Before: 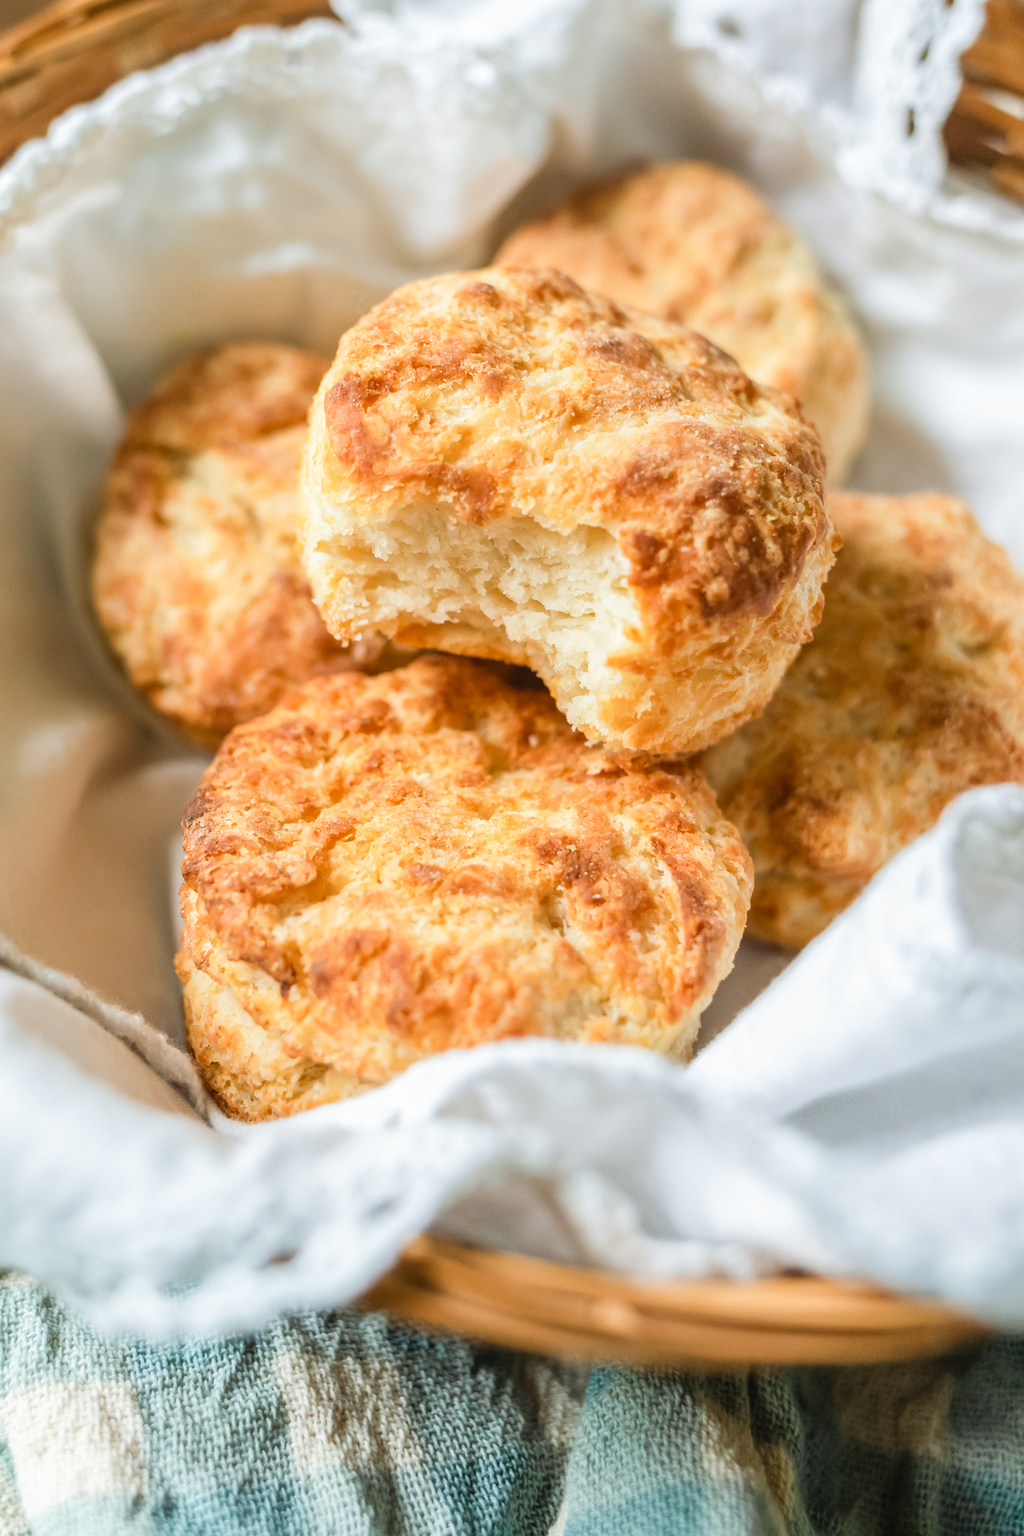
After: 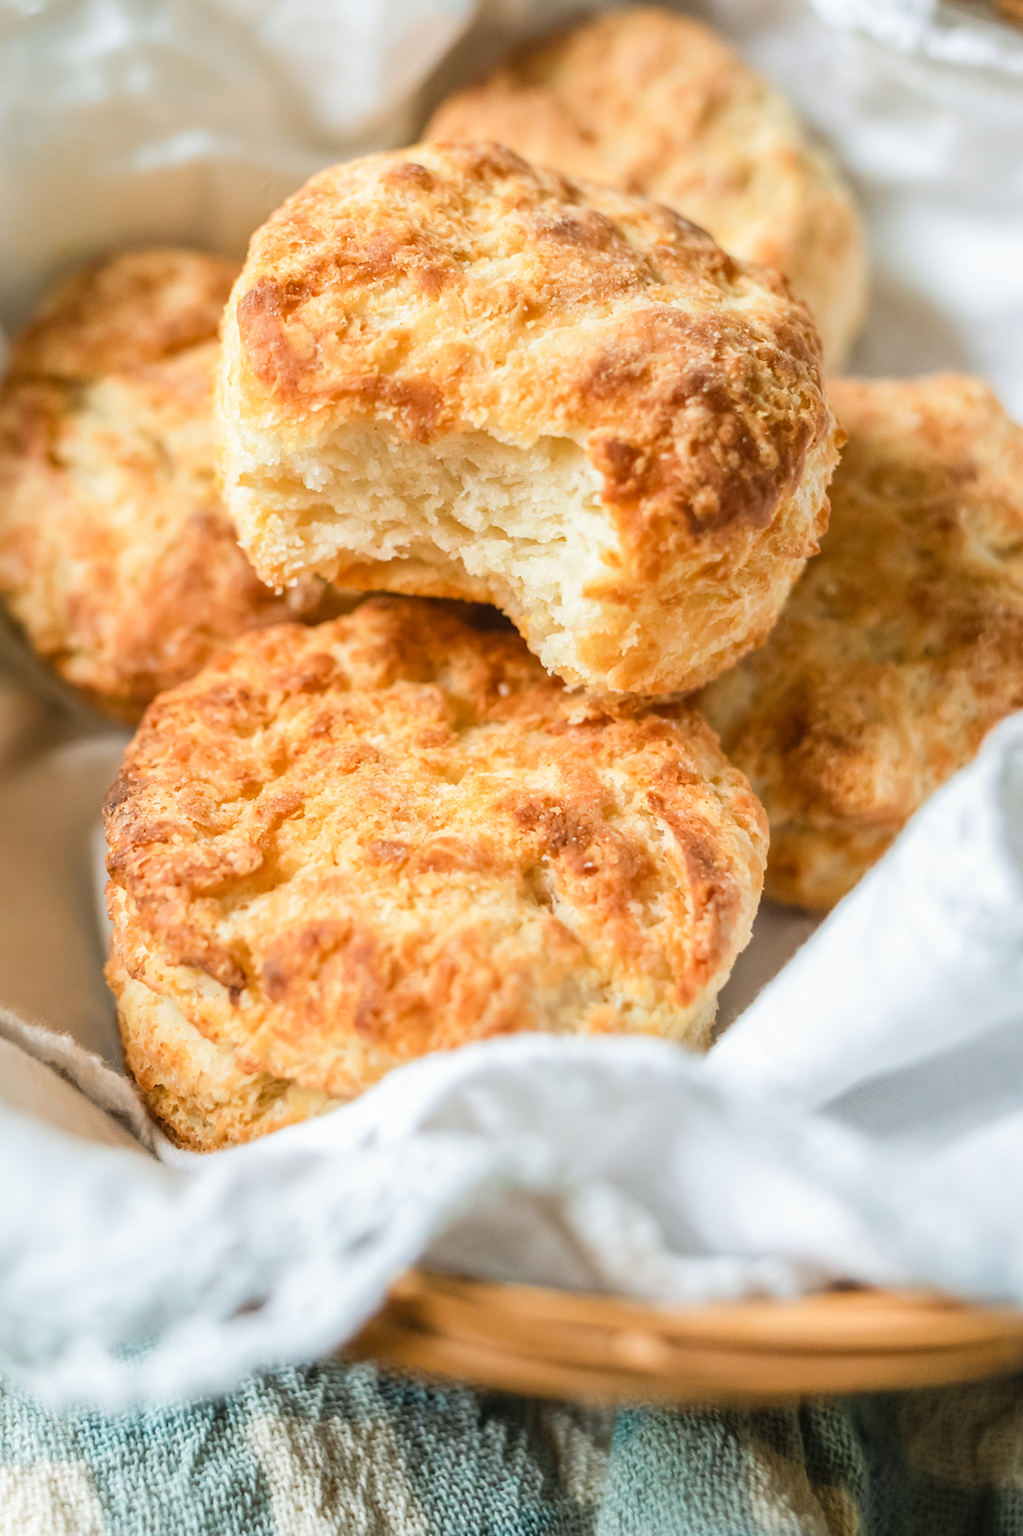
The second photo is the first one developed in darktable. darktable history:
crop and rotate: angle 3.64°, left 5.789%, top 5.693%
